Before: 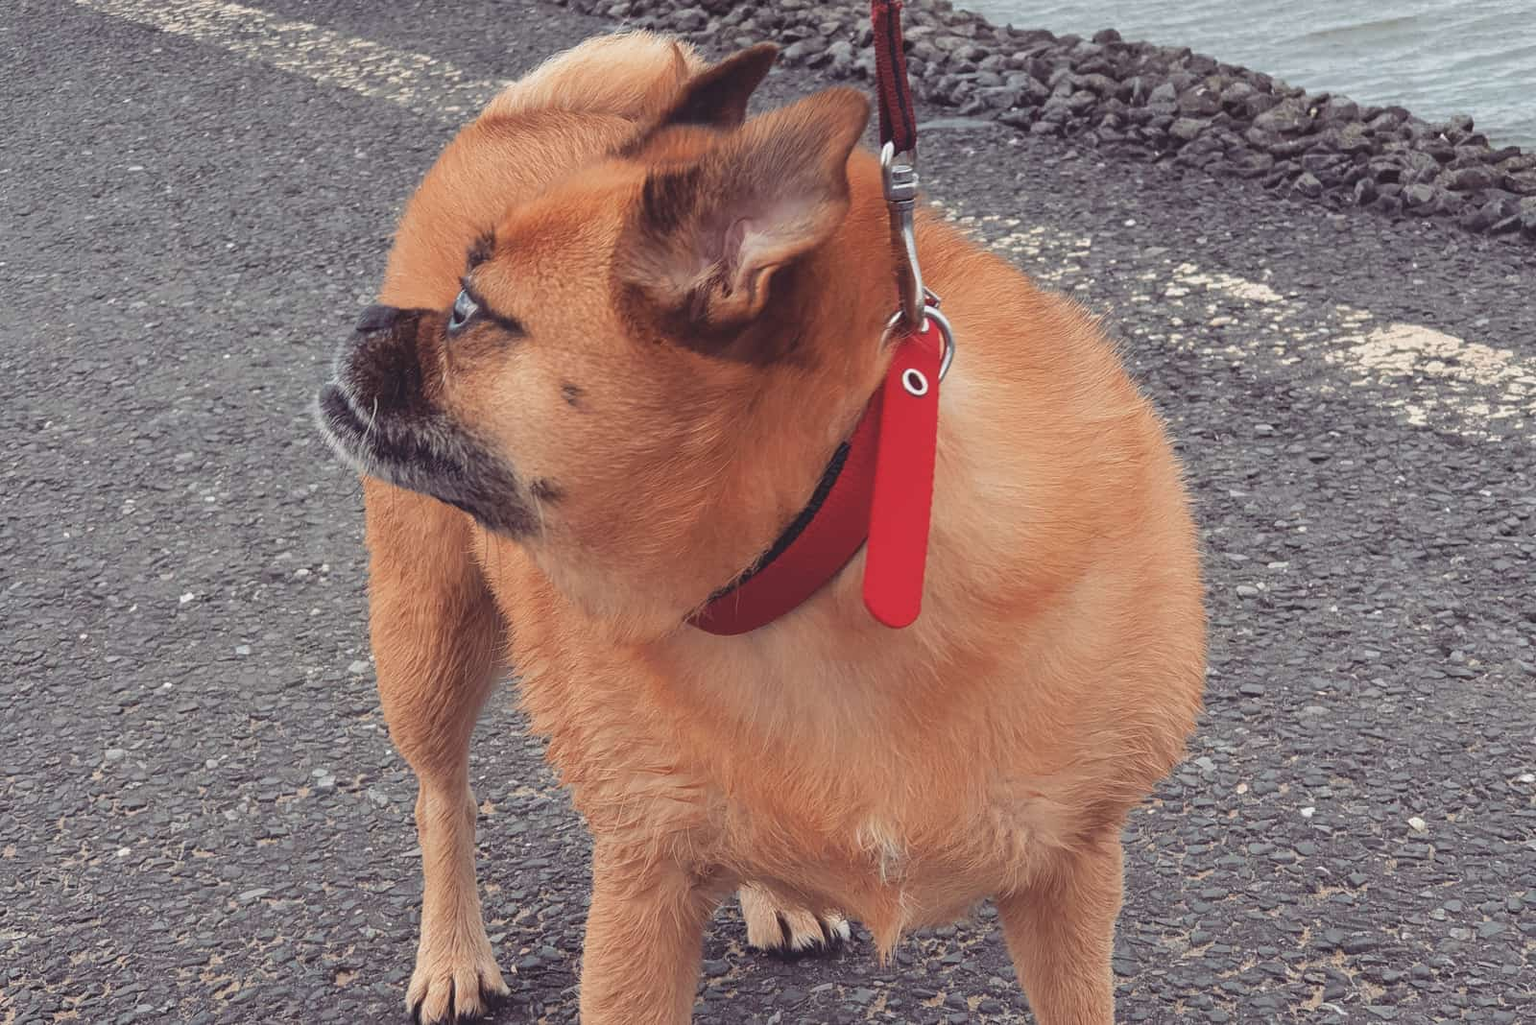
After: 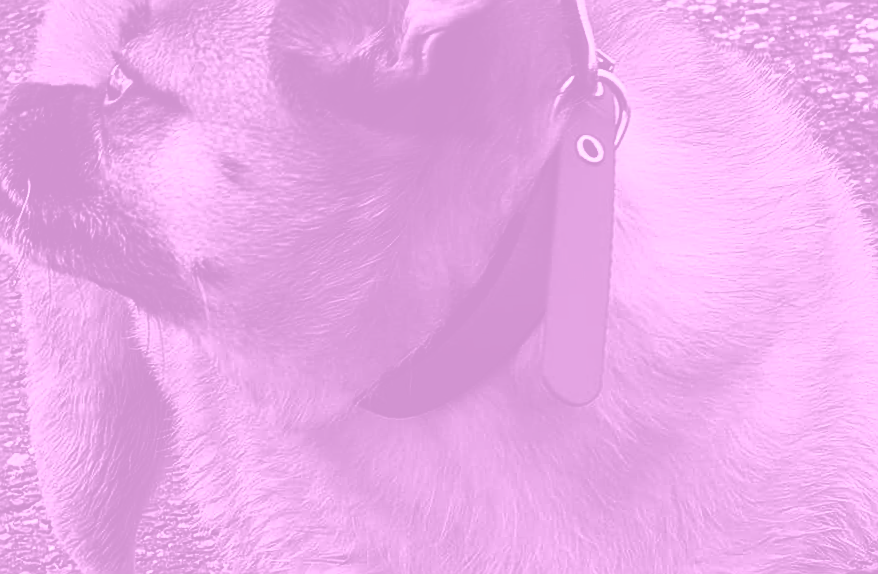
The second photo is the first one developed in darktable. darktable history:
sharpen: on, module defaults
tone curve: curves: ch0 [(0, 0) (0.003, 0.005) (0.011, 0.006) (0.025, 0.004) (0.044, 0.004) (0.069, 0.007) (0.1, 0.014) (0.136, 0.018) (0.177, 0.034) (0.224, 0.065) (0.277, 0.089) (0.335, 0.143) (0.399, 0.219) (0.468, 0.327) (0.543, 0.455) (0.623, 0.63) (0.709, 0.786) (0.801, 0.87) (0.898, 0.922) (1, 1)], preserve colors none
levels: levels [0, 0.618, 1]
color correction: highlights a* -0.182, highlights b* -0.124
rotate and perspective: rotation -1.42°, crop left 0.016, crop right 0.984, crop top 0.035, crop bottom 0.965
colorize: hue 331.2°, saturation 75%, source mix 30.28%, lightness 70.52%, version 1
crop and rotate: left 22.13%, top 22.054%, right 22.026%, bottom 22.102%
